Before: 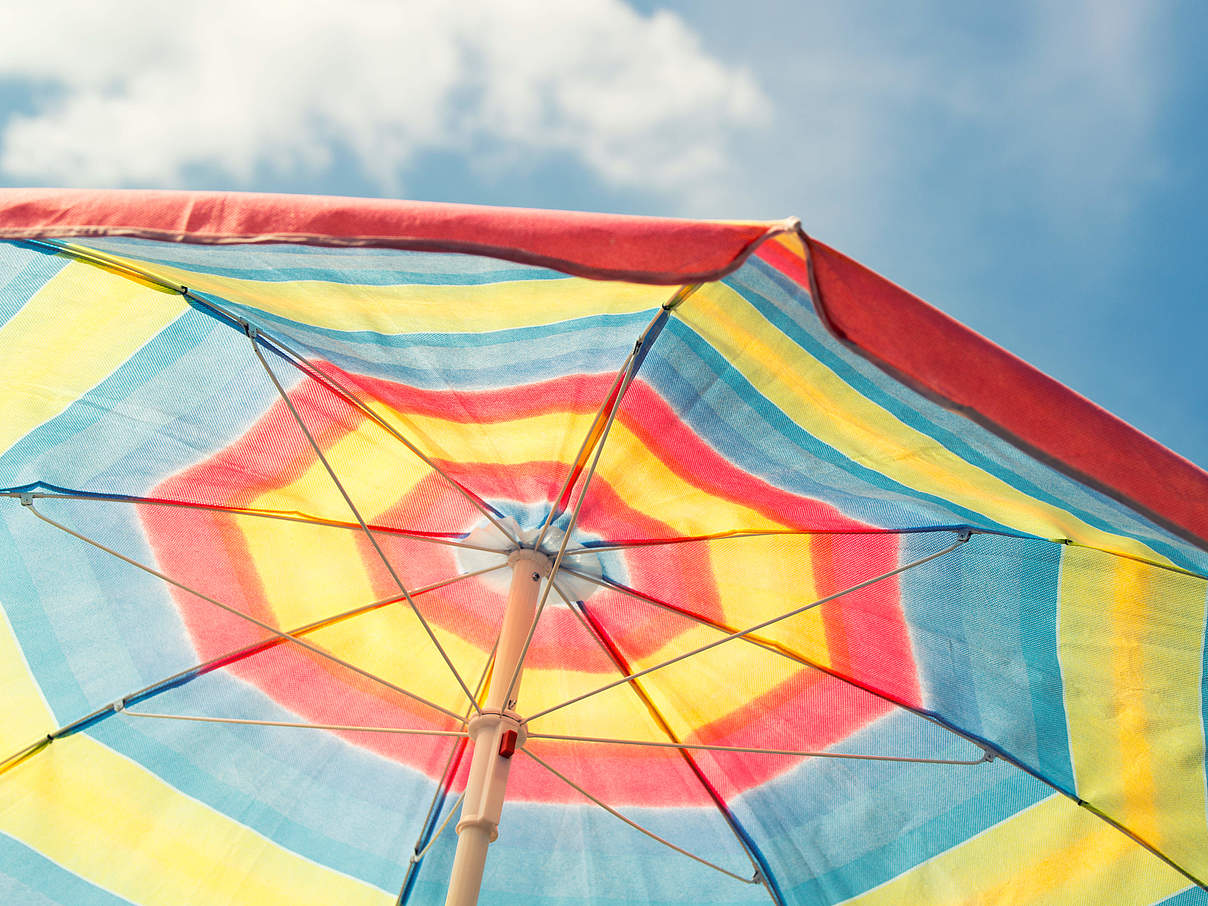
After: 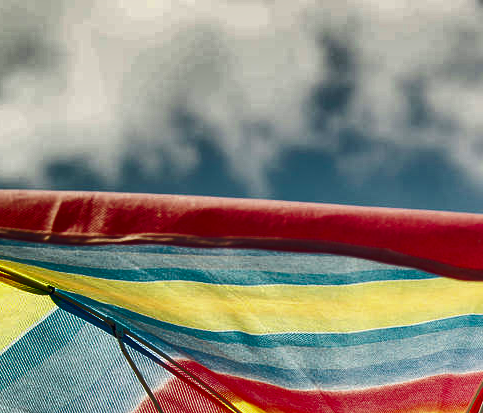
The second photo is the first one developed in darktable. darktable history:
shadows and highlights: shadows 18.83, highlights -85.27, soften with gaussian
crop and rotate: left 11.048%, top 0.092%, right 48.951%, bottom 54.308%
